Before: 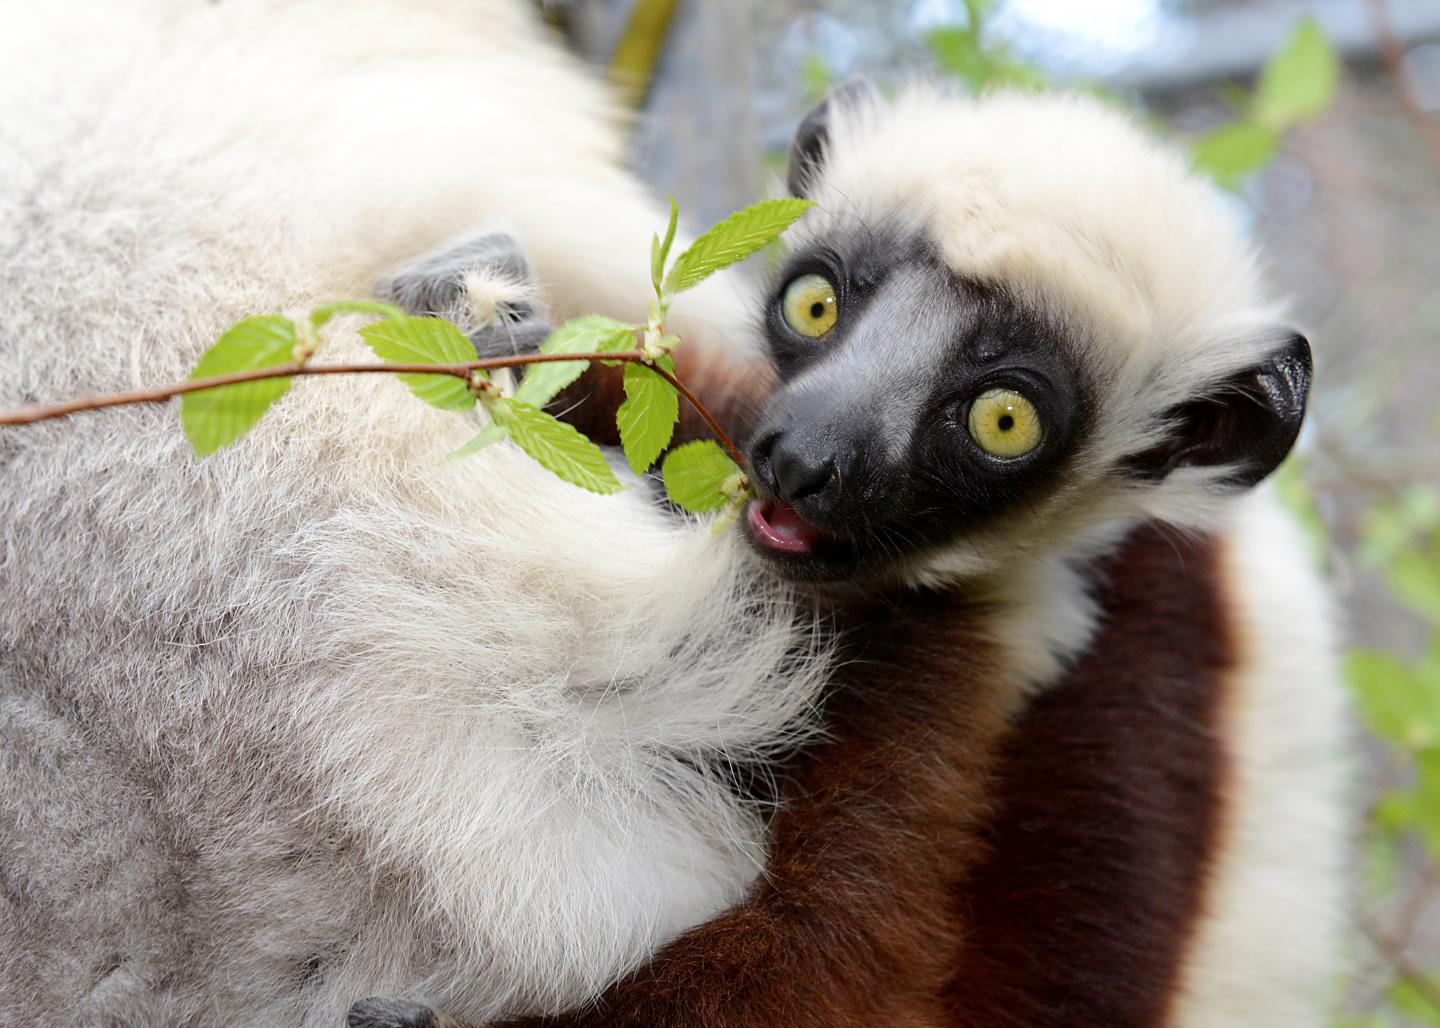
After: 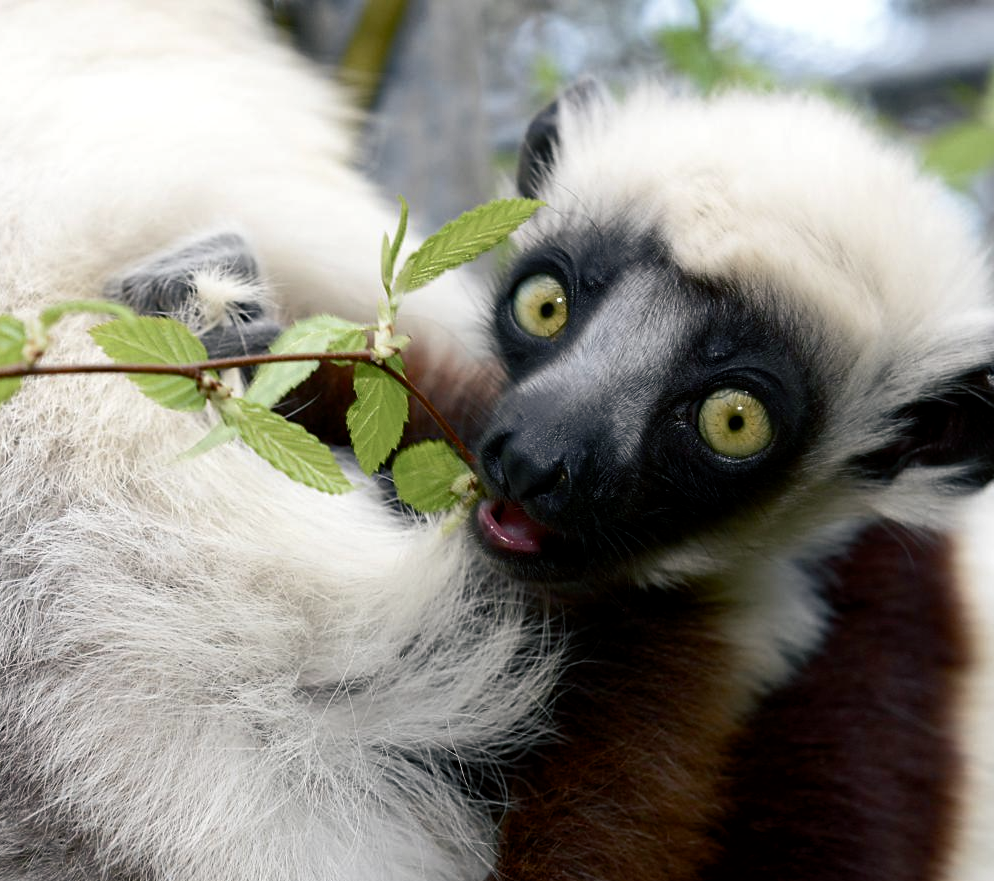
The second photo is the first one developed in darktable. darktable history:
color balance rgb: shadows lift › chroma 5.76%, shadows lift › hue 238.28°, perceptual saturation grading › global saturation 20%, perceptual saturation grading › highlights -49.861%, perceptual saturation grading › shadows 24.283%, perceptual brilliance grading › highlights 3.855%, perceptual brilliance grading › mid-tones -18.881%, perceptual brilliance grading › shadows -41.357%
crop: left 18.809%, right 12.096%, bottom 14.206%
exposure: black level correction 0.002, exposure -0.098 EV, compensate highlight preservation false
